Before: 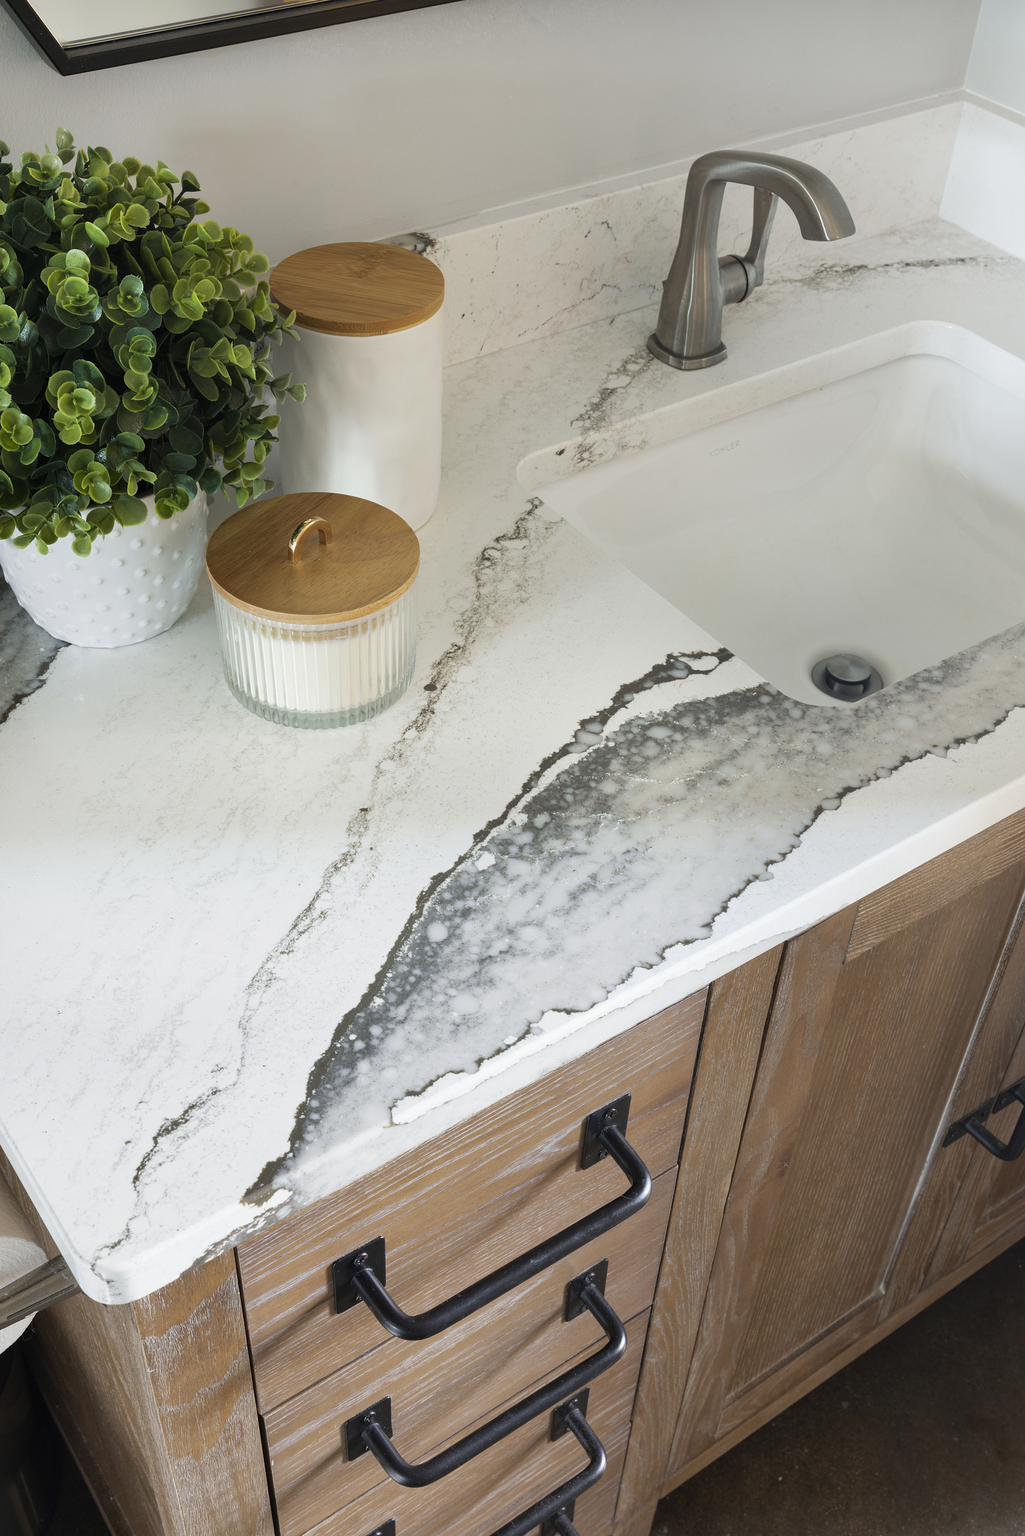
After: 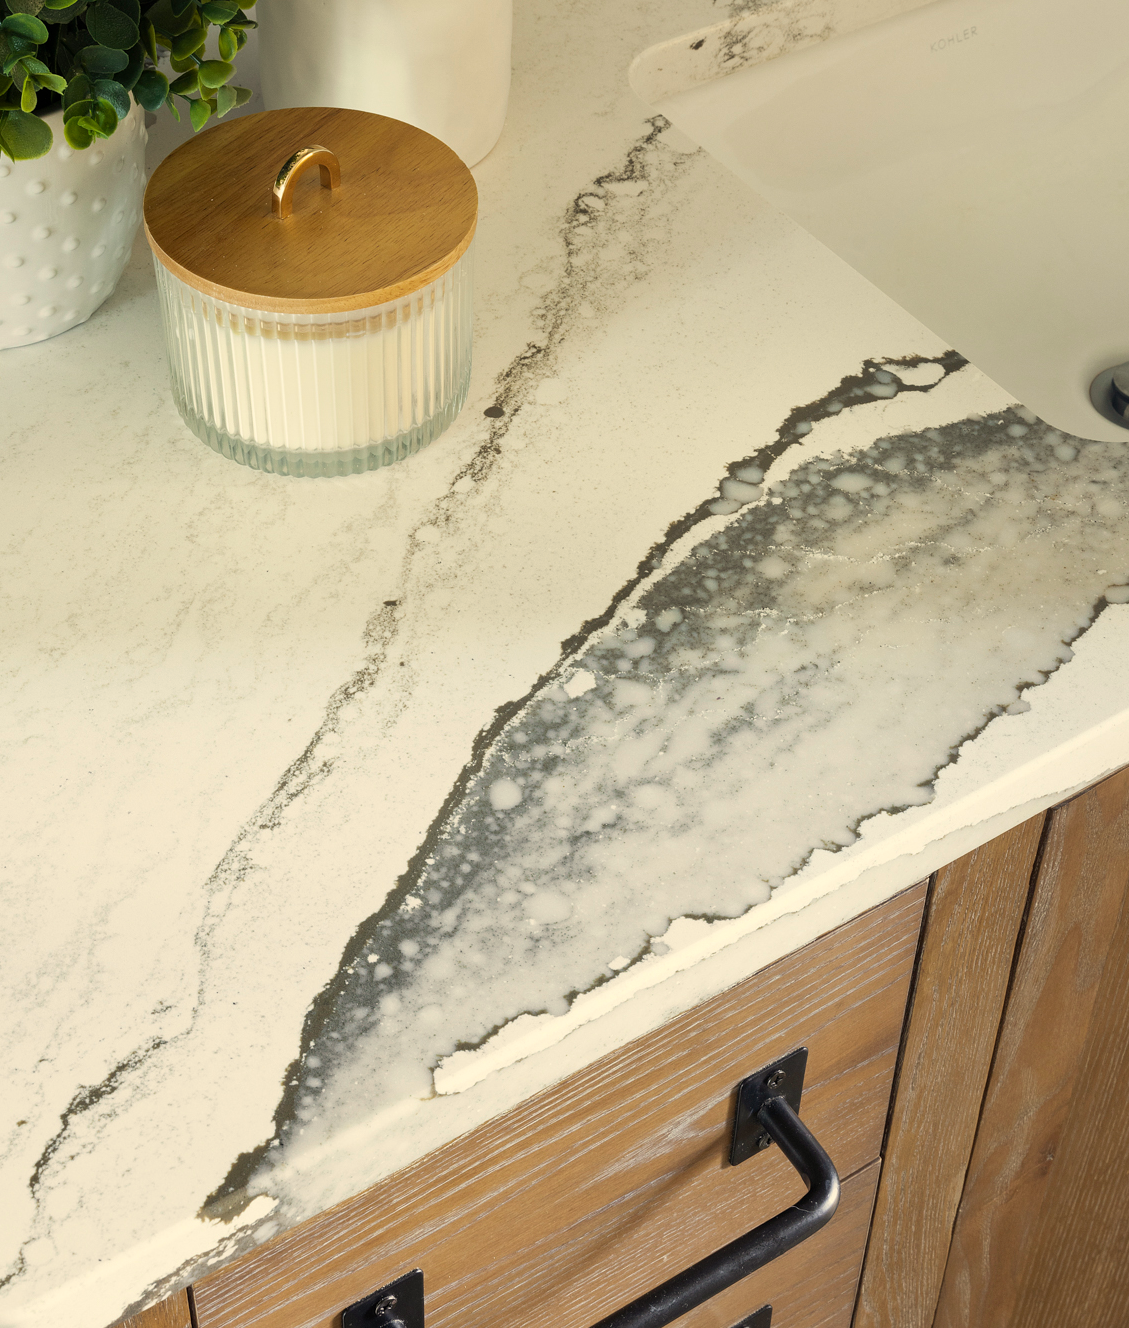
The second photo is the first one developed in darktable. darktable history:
color correction: highlights a* 1.39, highlights b* 17.83
crop: left 11.123%, top 27.61%, right 18.3%, bottom 17.034%
